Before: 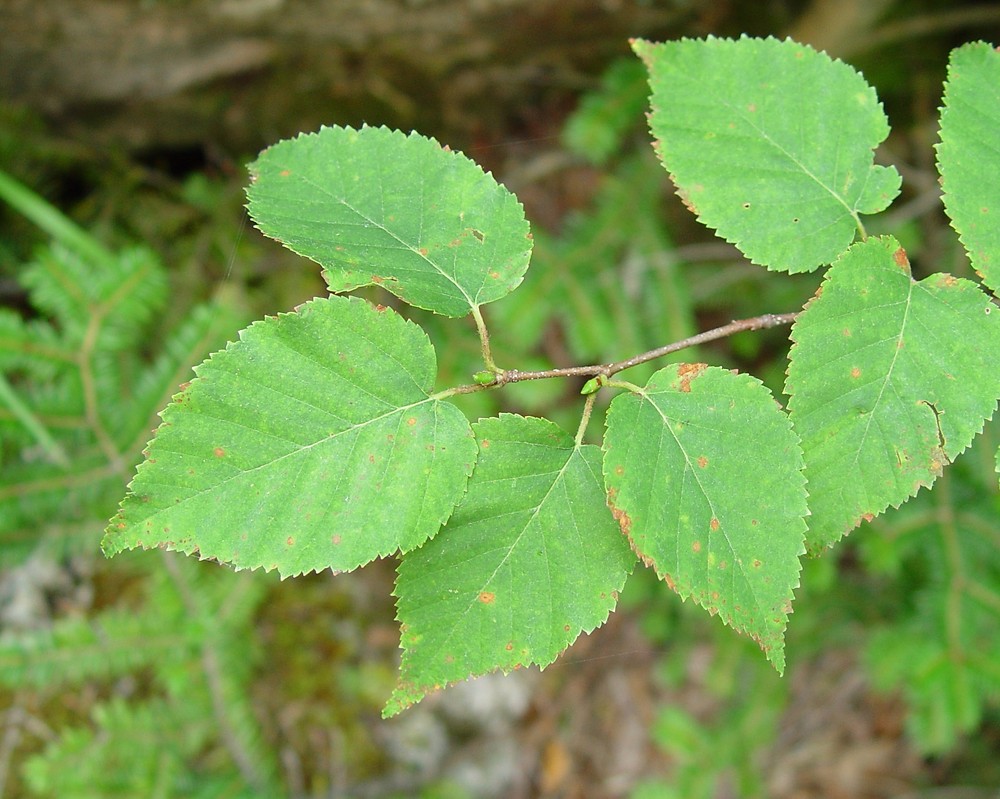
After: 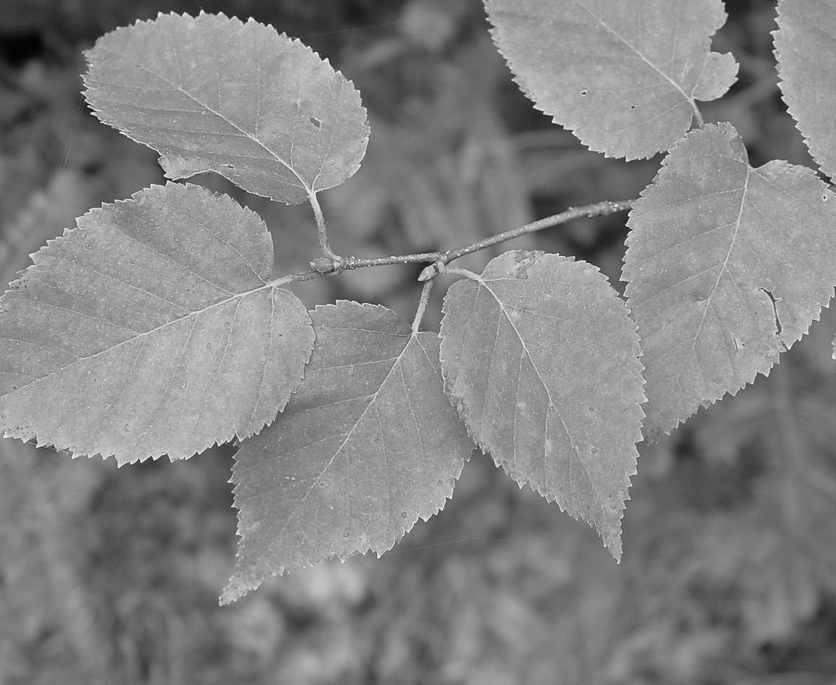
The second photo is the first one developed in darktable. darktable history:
monochrome: a -11.7, b 1.62, size 0.5, highlights 0.38
crop: left 16.315%, top 14.246%
